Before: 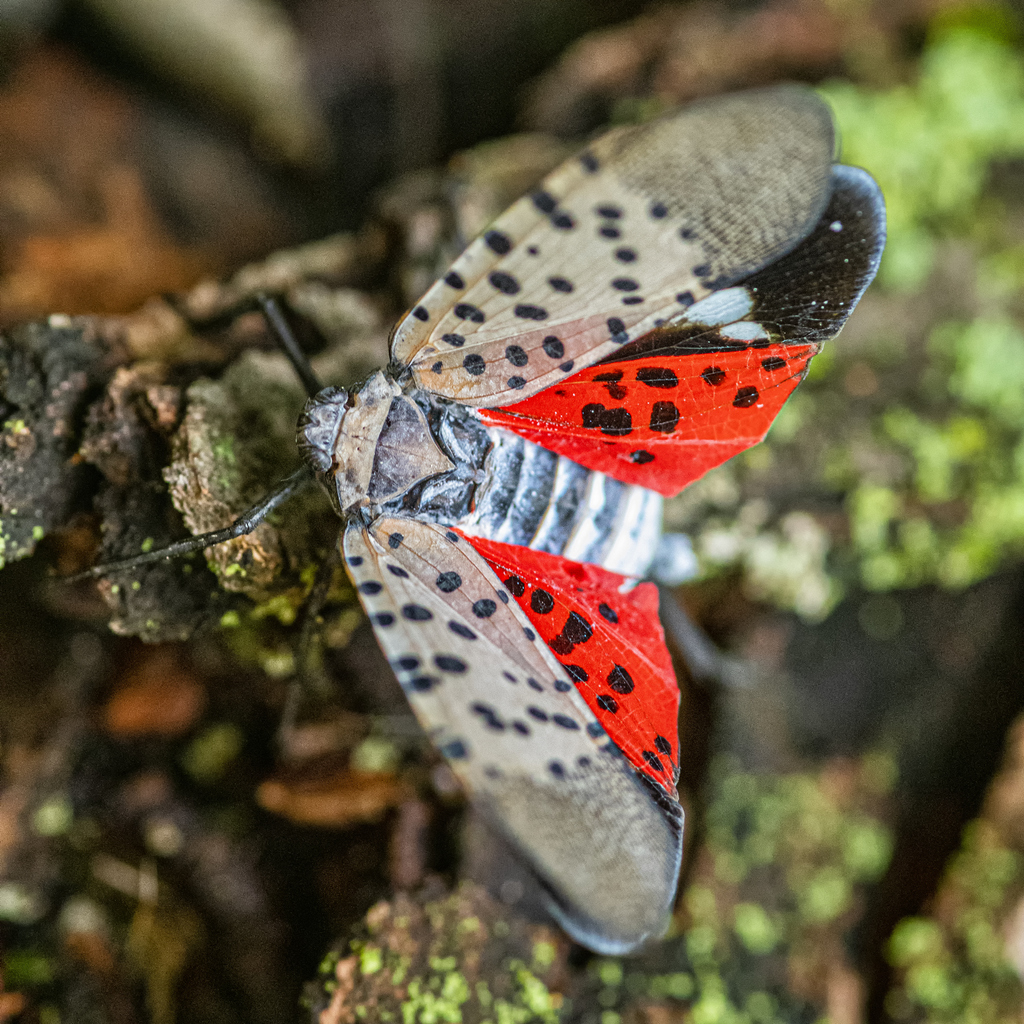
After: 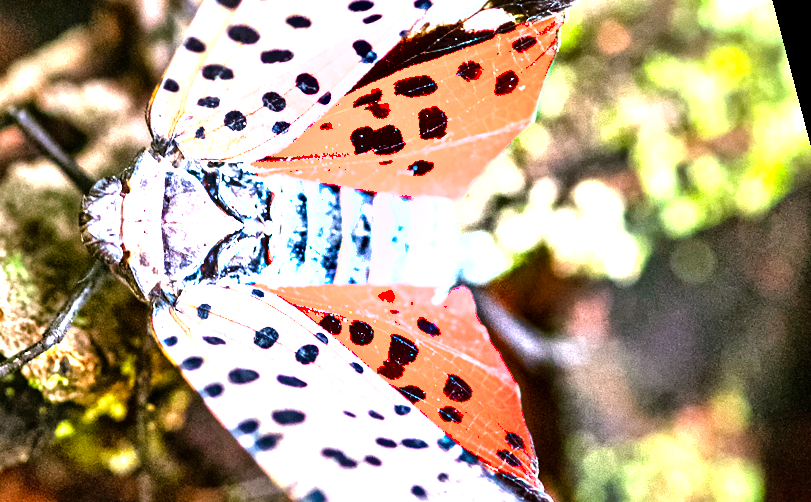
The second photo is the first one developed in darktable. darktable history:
shadows and highlights: radius 133.83, soften with gaussian
white balance: red 1.066, blue 1.119
rotate and perspective: rotation -14.8°, crop left 0.1, crop right 0.903, crop top 0.25, crop bottom 0.748
levels: levels [0, 0.281, 0.562]
crop: left 19.159%, top 9.58%, bottom 9.58%
